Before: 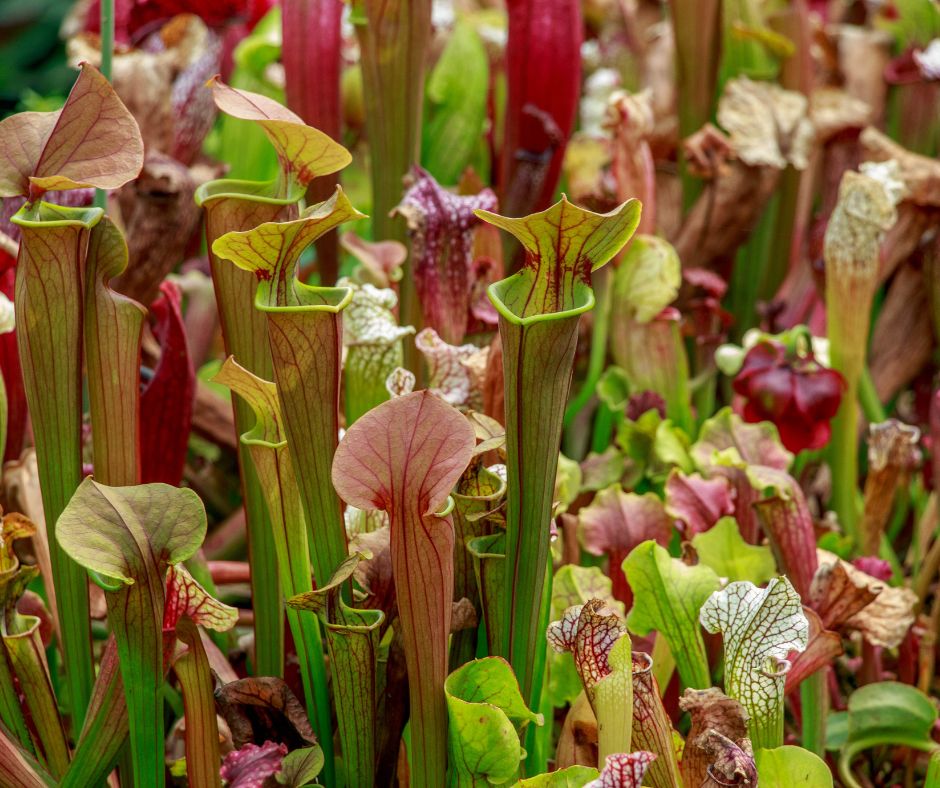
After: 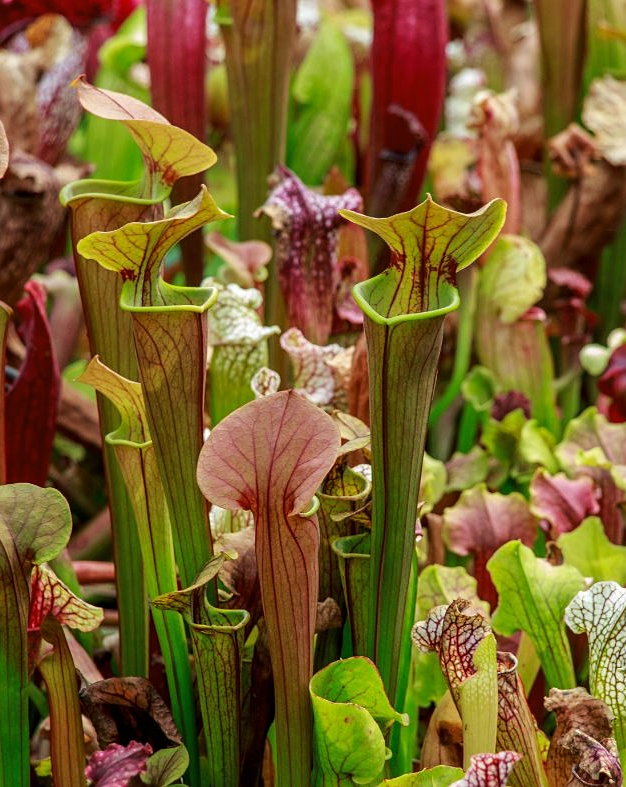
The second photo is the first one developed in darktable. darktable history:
rotate and perspective: crop left 0, crop top 0
tone curve: curves: ch0 [(0, 0) (0.08, 0.056) (0.4, 0.4) (0.6, 0.612) (0.92, 0.924) (1, 1)], color space Lab, linked channels, preserve colors none
sharpen: amount 0.2
crop and rotate: left 14.436%, right 18.898%
